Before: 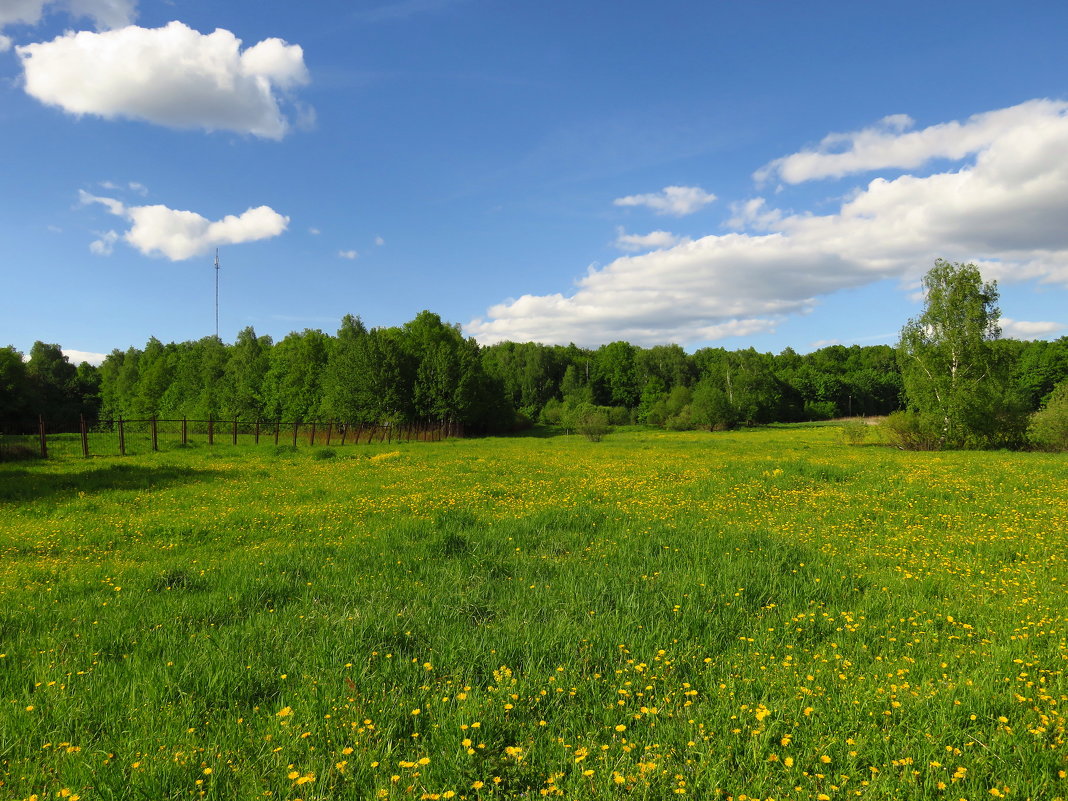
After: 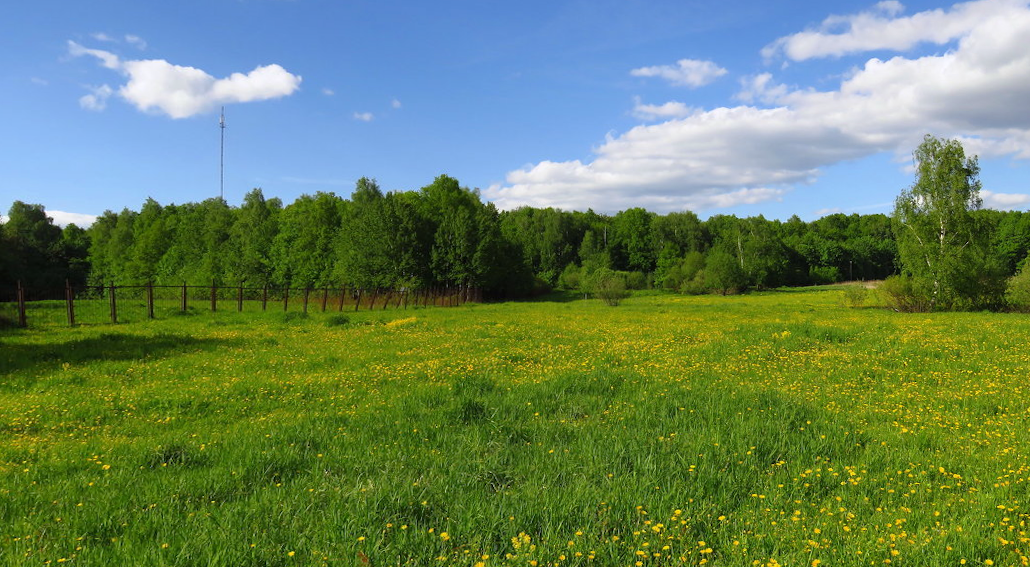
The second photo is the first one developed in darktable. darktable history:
white balance: red 0.984, blue 1.059
crop and rotate: left 1.814%, top 12.818%, right 0.25%, bottom 9.225%
rotate and perspective: rotation -0.013°, lens shift (vertical) -0.027, lens shift (horizontal) 0.178, crop left 0.016, crop right 0.989, crop top 0.082, crop bottom 0.918
